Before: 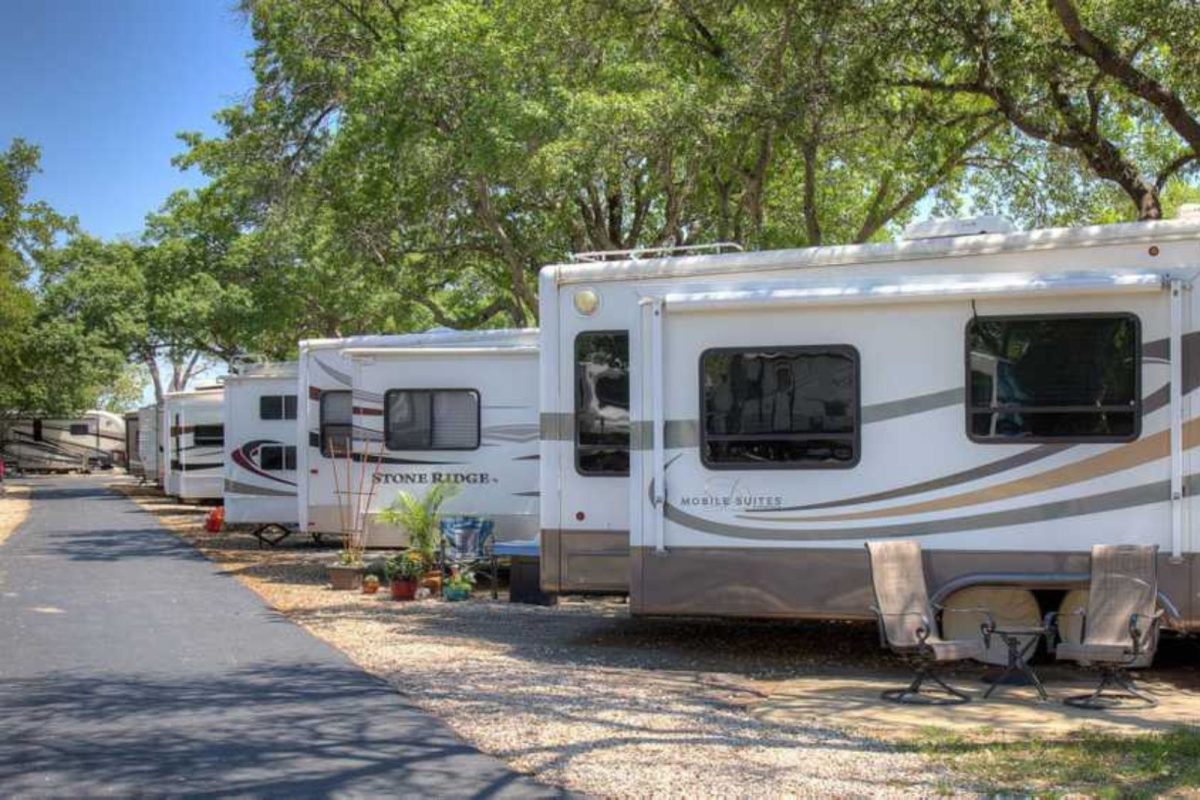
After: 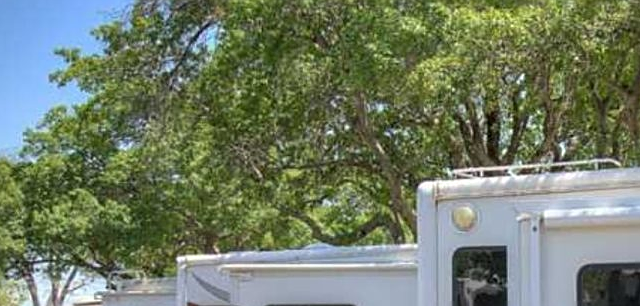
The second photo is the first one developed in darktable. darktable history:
crop: left 10.18%, top 10.619%, right 36.433%, bottom 51.046%
sharpen: on, module defaults
